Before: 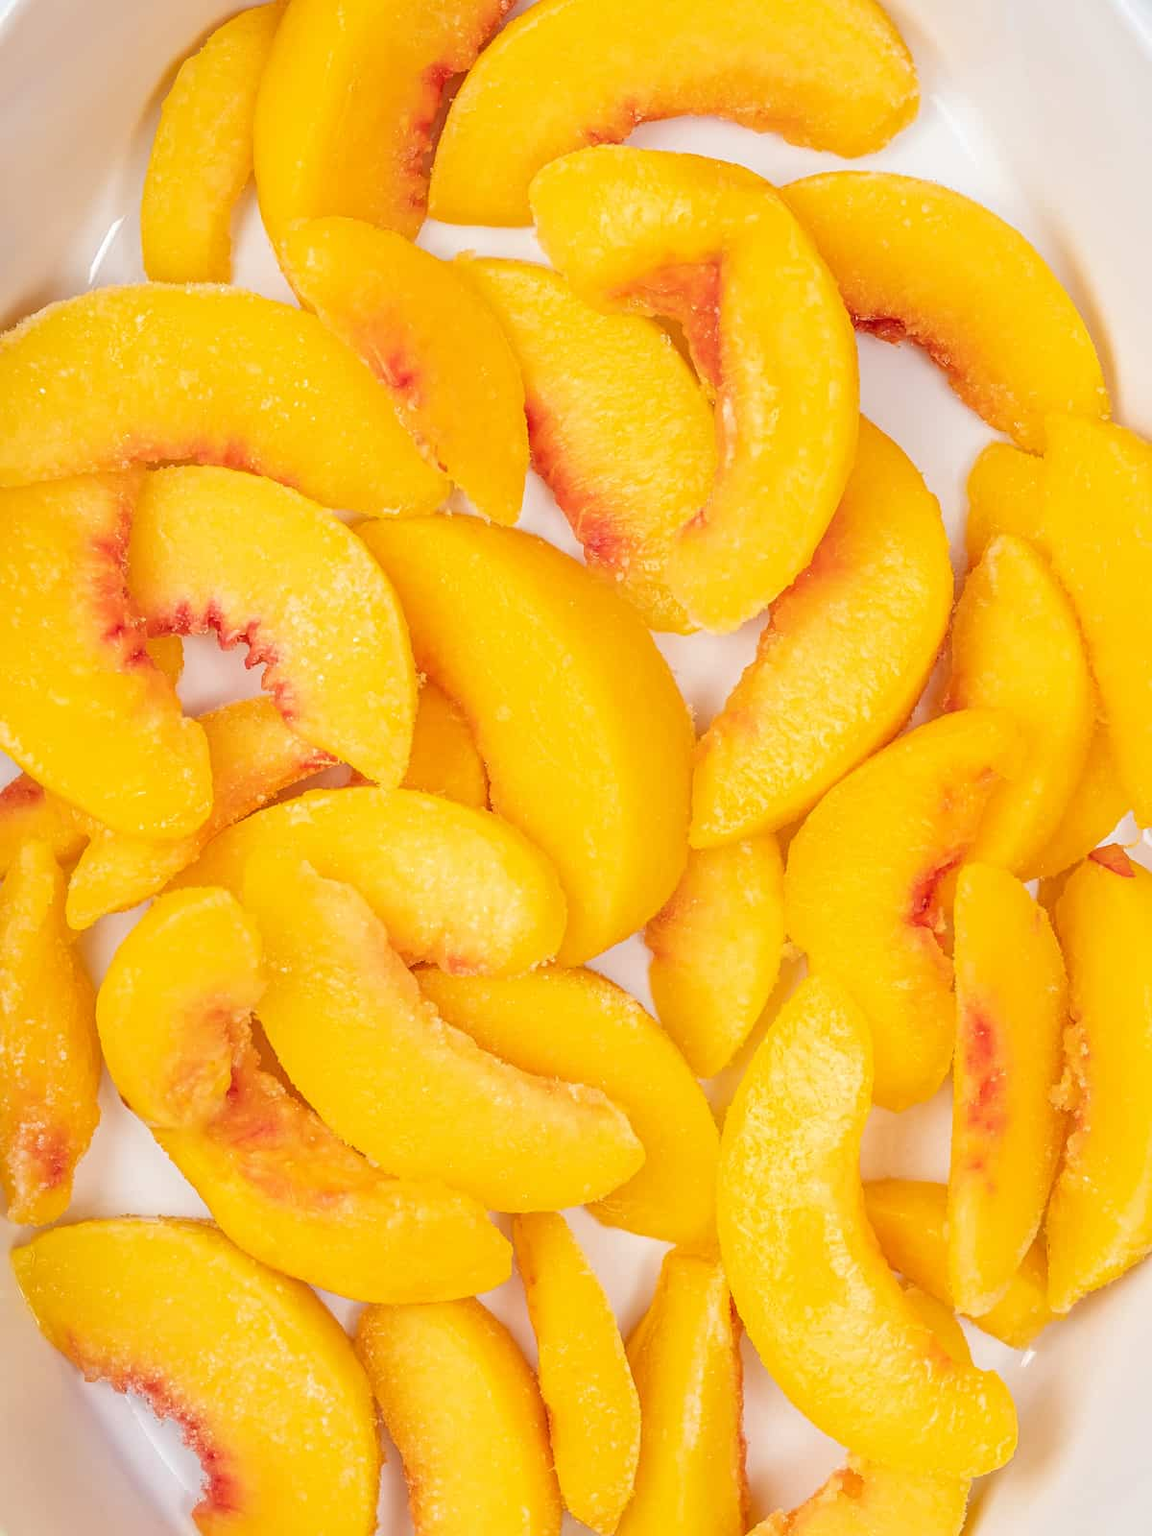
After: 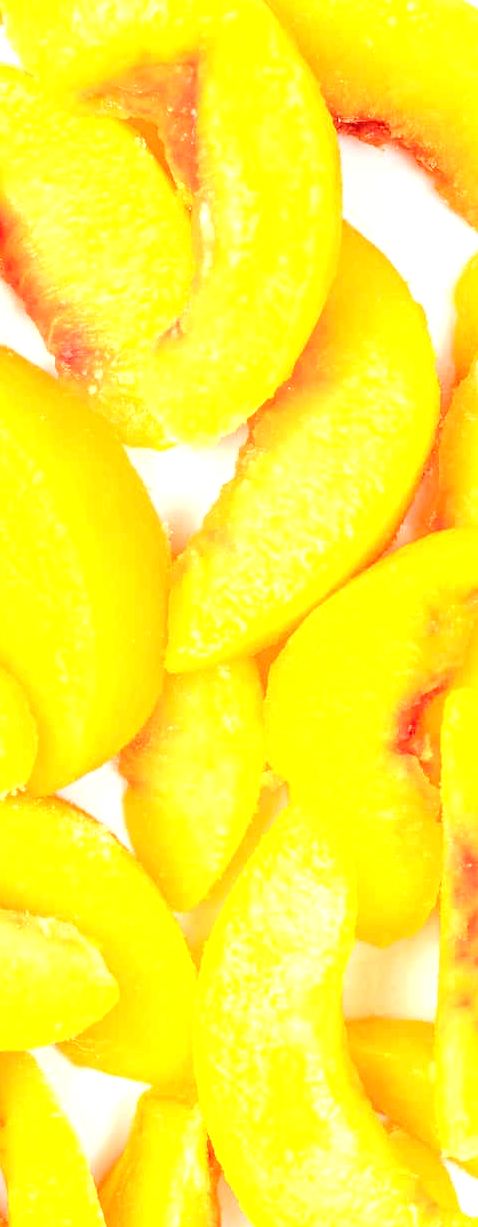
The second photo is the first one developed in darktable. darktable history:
crop: left 46.162%, top 13.219%, right 13.923%, bottom 10.09%
exposure: exposure 1 EV, compensate highlight preservation false
